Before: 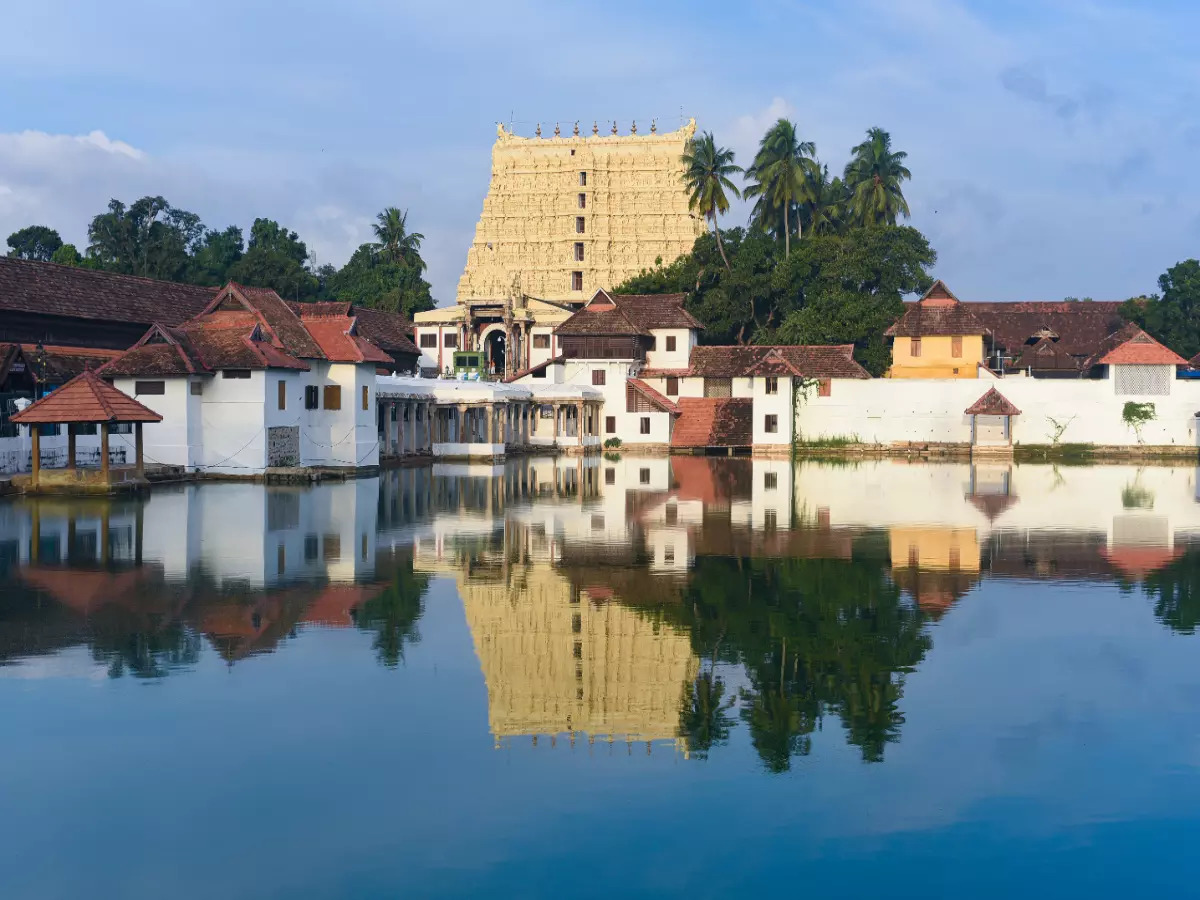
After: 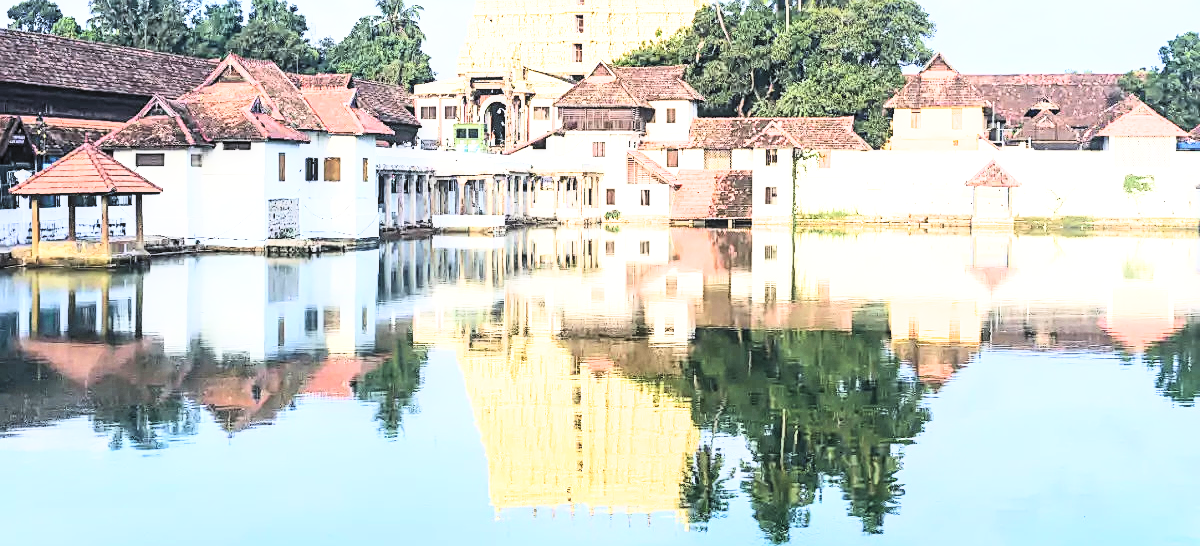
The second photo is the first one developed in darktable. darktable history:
local contrast: on, module defaults
crop and rotate: top 25.357%, bottom 13.942%
filmic rgb: black relative exposure -5 EV, hardness 2.88, contrast 1.3, highlights saturation mix -30%
exposure: black level correction 0, exposure 1.741 EV, compensate exposure bias true, compensate highlight preservation false
contrast brightness saturation: contrast 0.39, brightness 0.53
sharpen: on, module defaults
